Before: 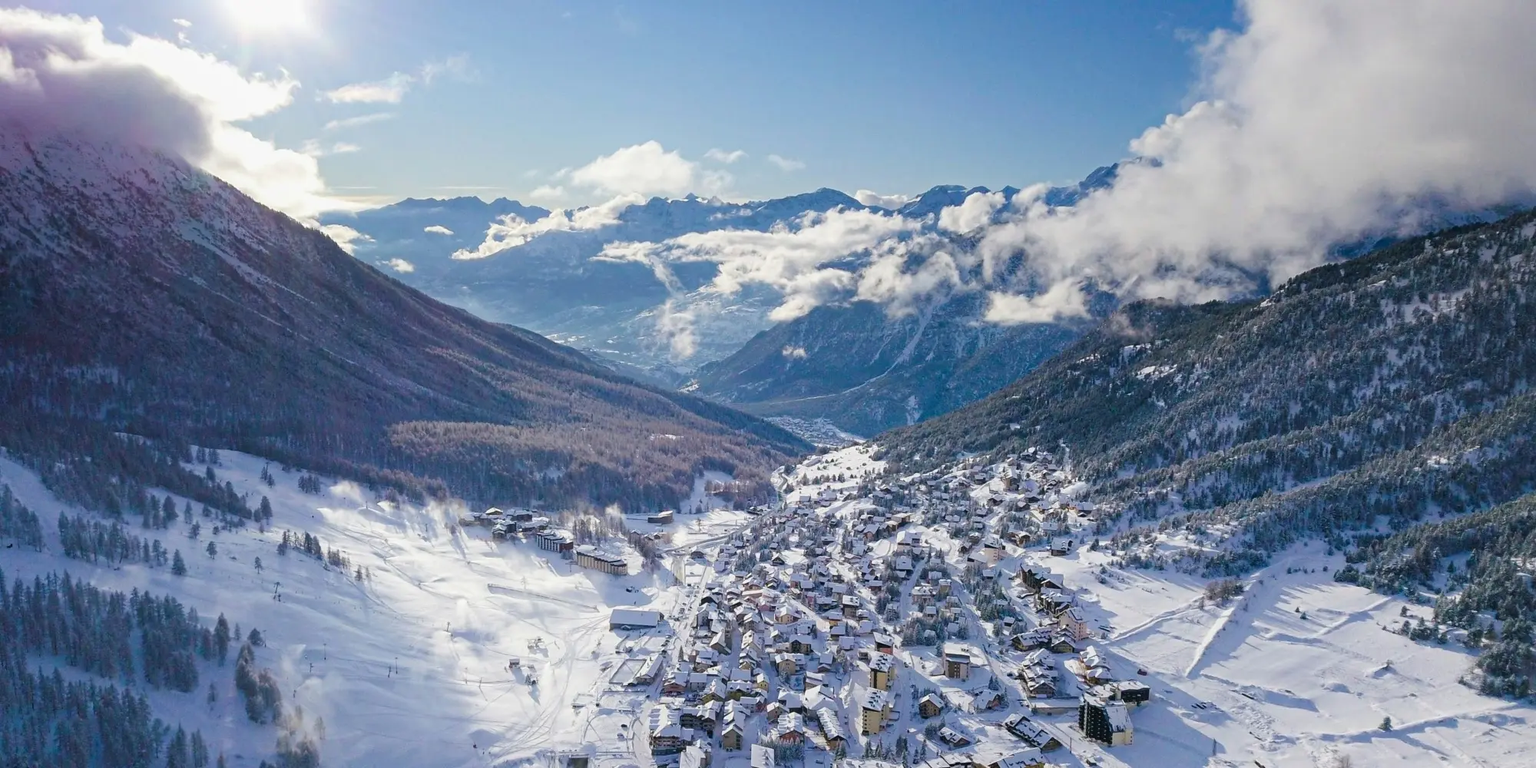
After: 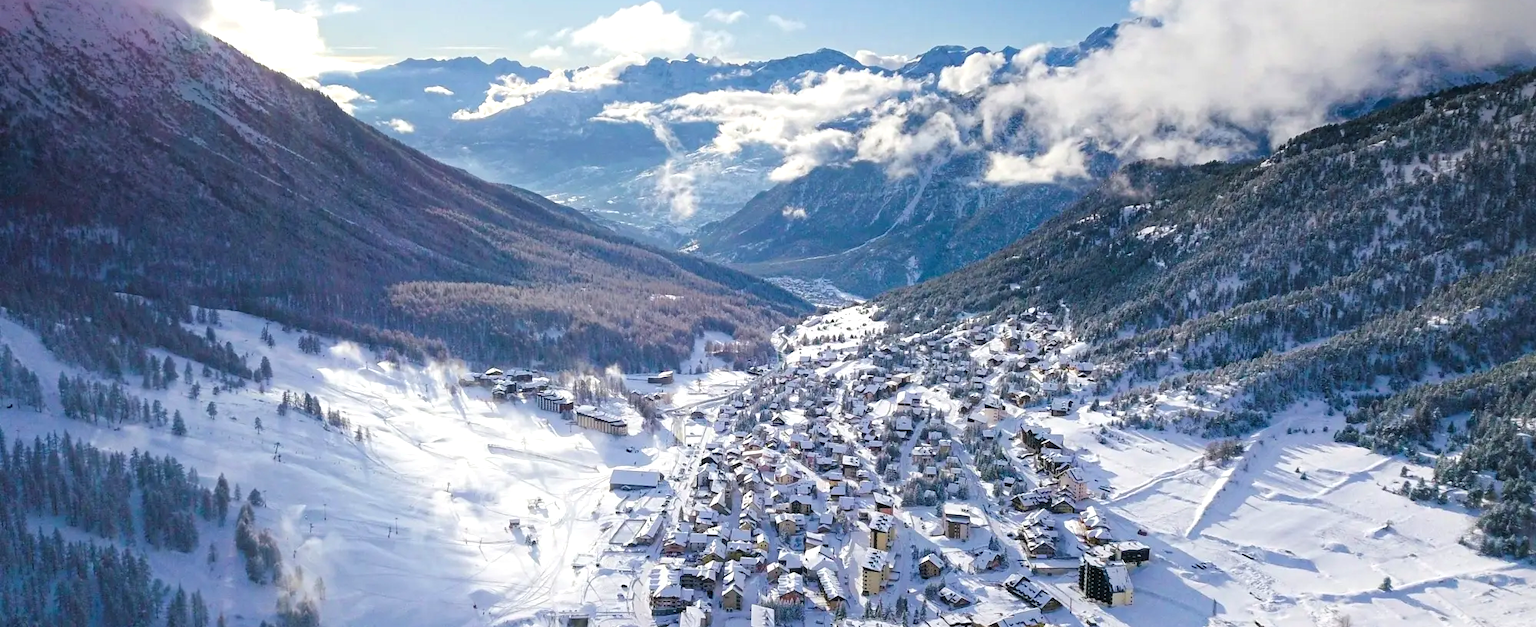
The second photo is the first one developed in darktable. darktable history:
tone equalizer: -8 EV -0.419 EV, -7 EV -0.354 EV, -6 EV -0.296 EV, -5 EV -0.199 EV, -3 EV 0.204 EV, -2 EV 0.336 EV, -1 EV 0.397 EV, +0 EV 0.392 EV
crop and rotate: top 18.292%
